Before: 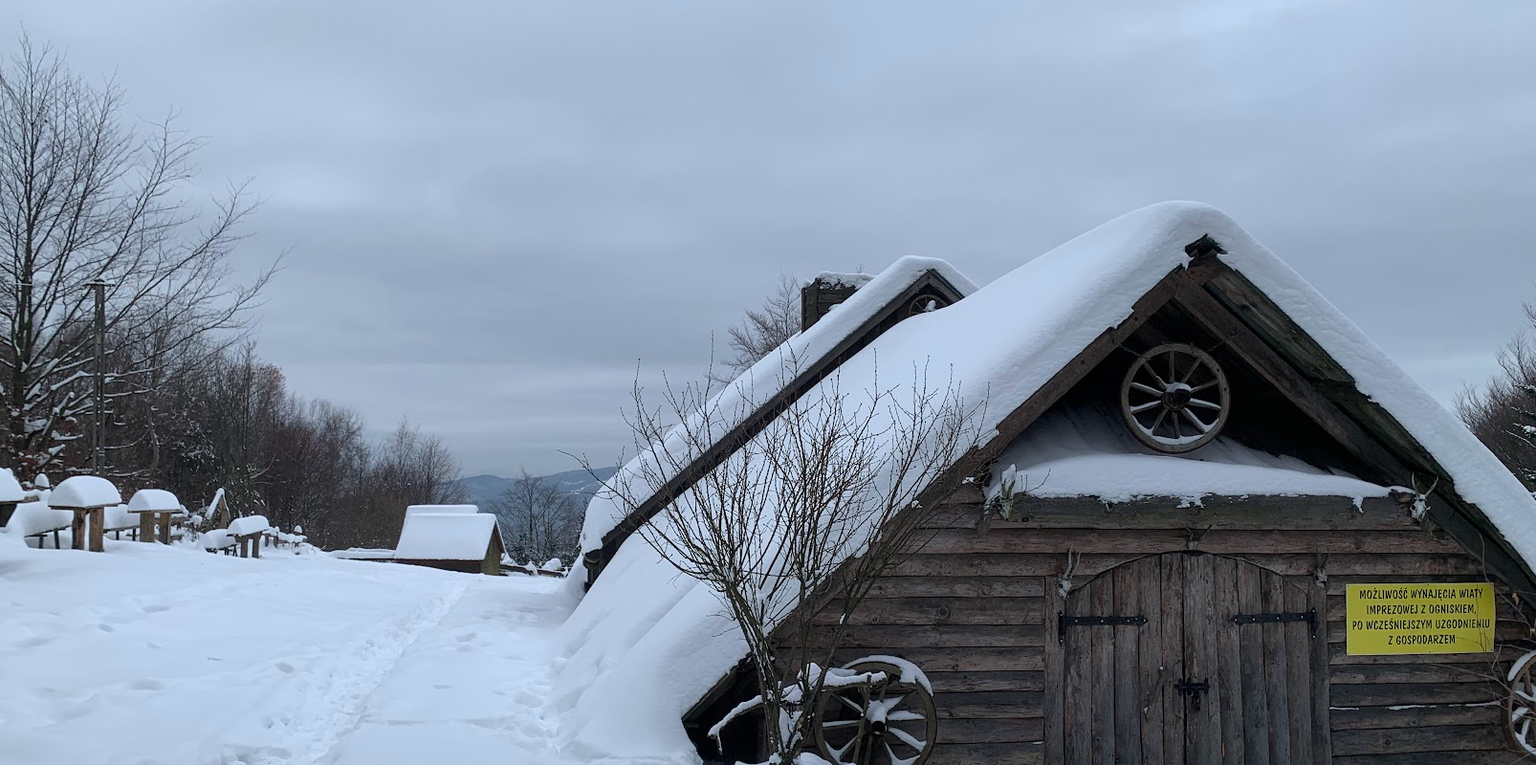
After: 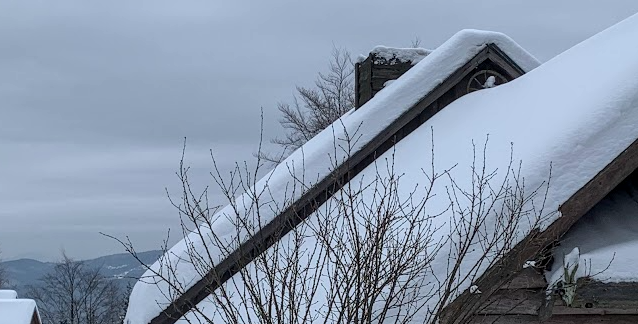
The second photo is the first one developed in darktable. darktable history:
local contrast: on, module defaults
crop: left 30.09%, top 29.753%, right 30.124%, bottom 29.649%
